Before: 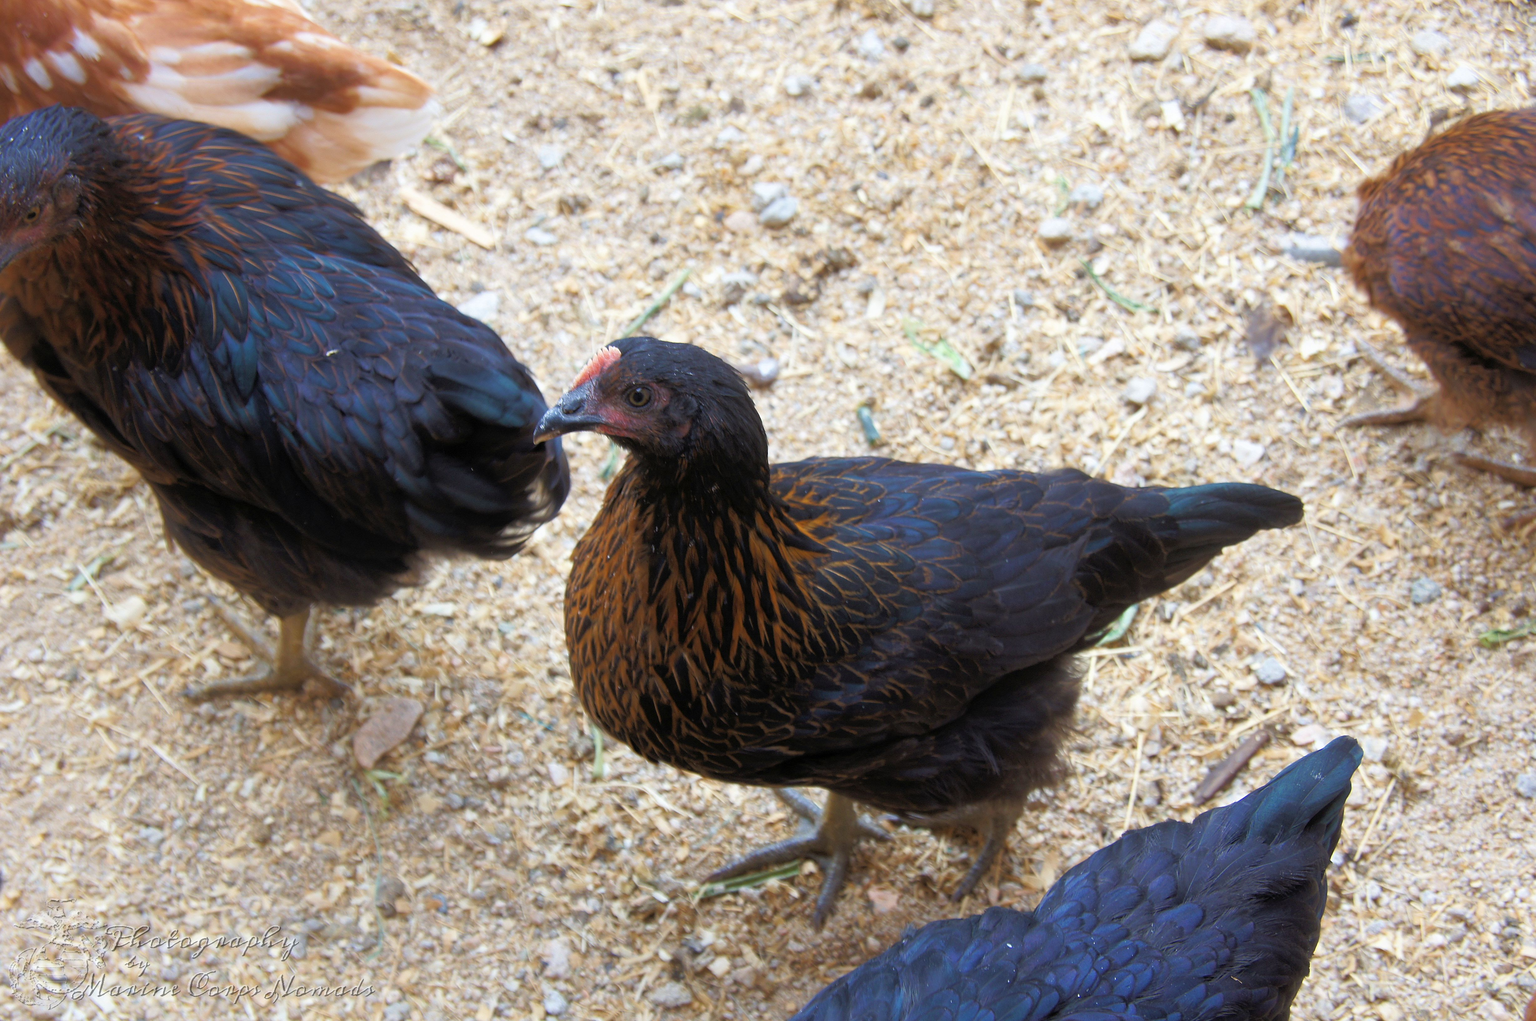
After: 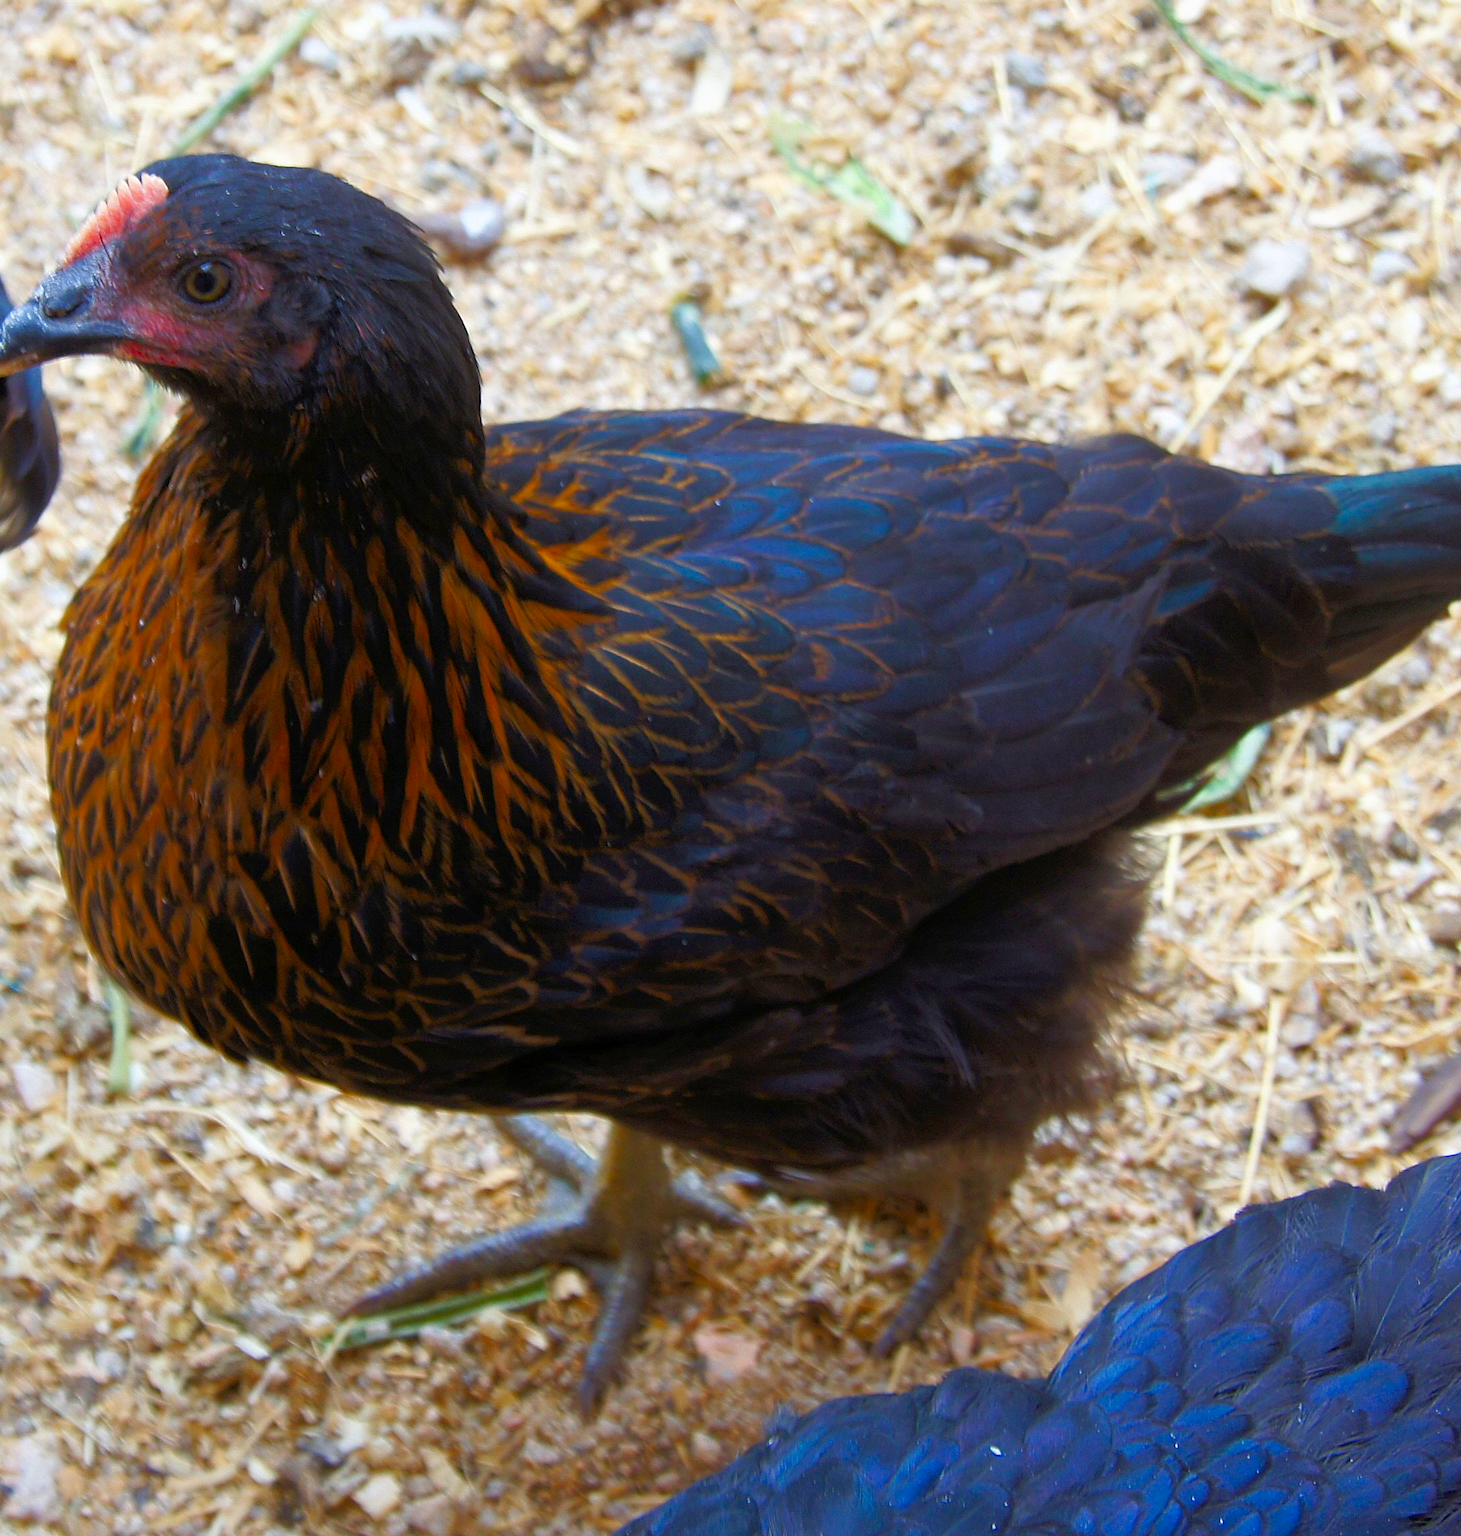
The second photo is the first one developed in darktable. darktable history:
contrast brightness saturation: brightness -0.022, saturation 0.37
color balance rgb: linear chroma grading › global chroma -14.547%, perceptual saturation grading › global saturation 27.511%, perceptual saturation grading › highlights -25.528%, perceptual saturation grading › shadows 24.621%
crop: left 35.316%, top 25.937%, right 20.023%, bottom 3.431%
